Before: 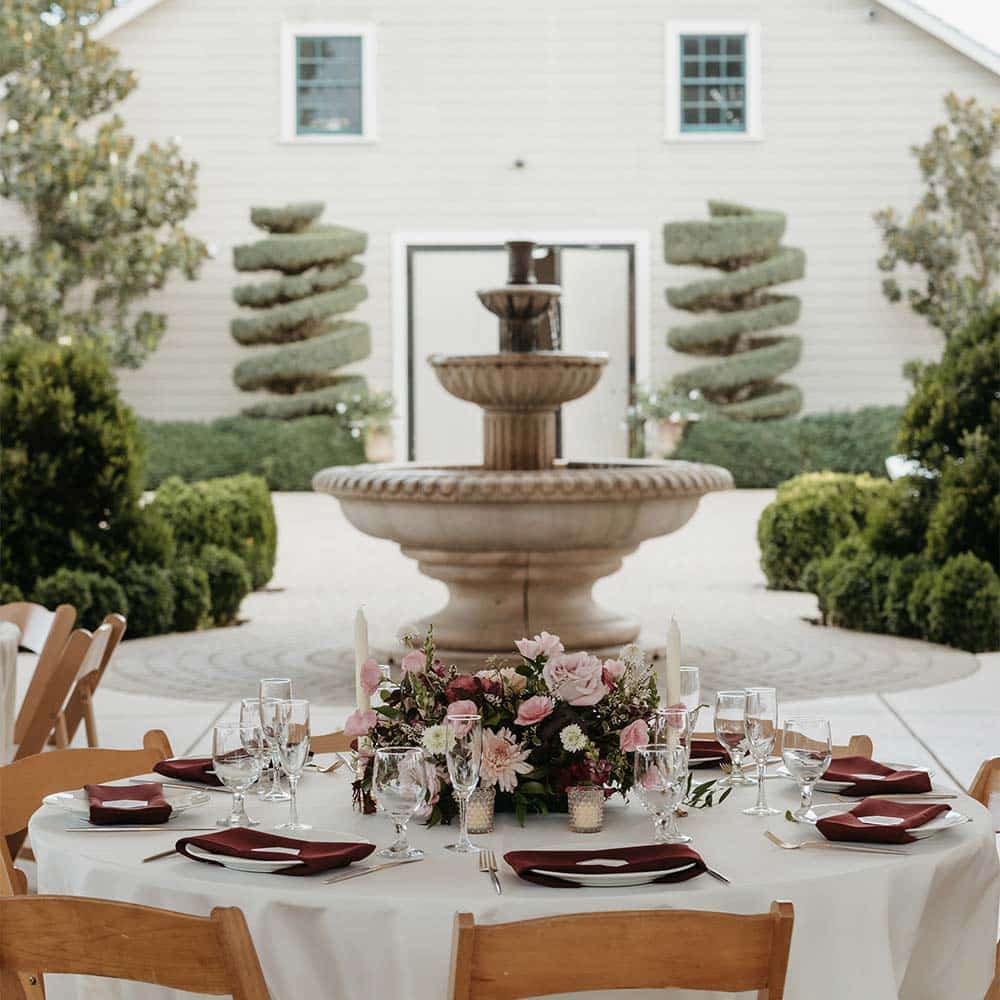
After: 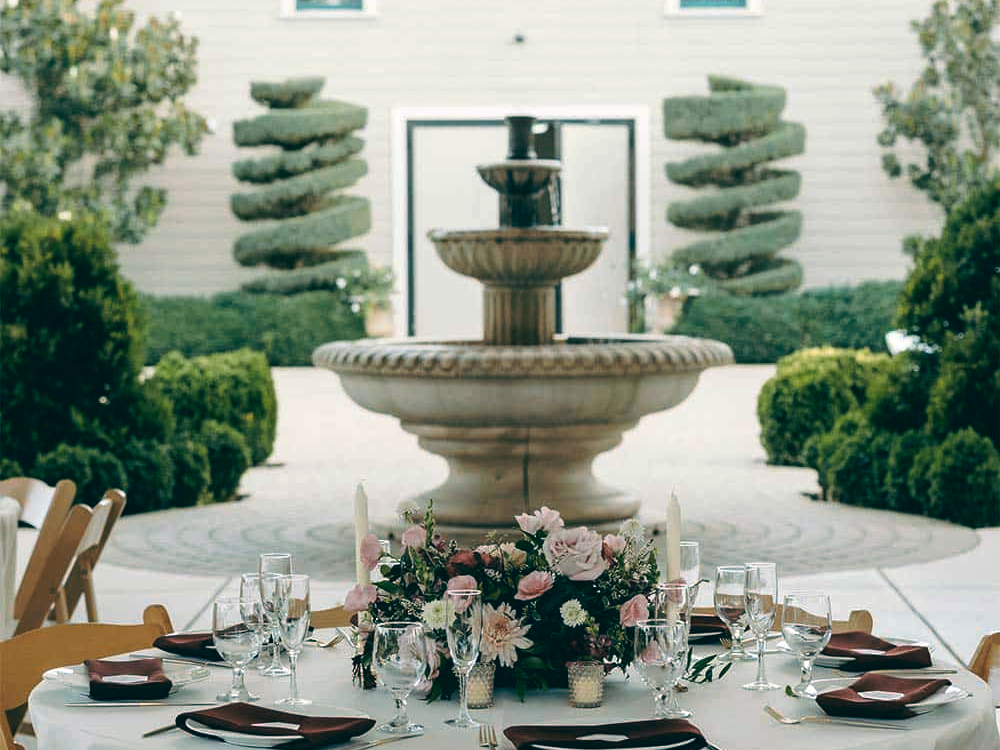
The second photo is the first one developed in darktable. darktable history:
color correction: highlights a* -20.08, highlights b* 9.8, shadows a* -20.4, shadows b* -10.76
tone curve: curves: ch0 [(0, 0) (0.003, 0.002) (0.011, 0.009) (0.025, 0.02) (0.044, 0.035) (0.069, 0.055) (0.1, 0.08) (0.136, 0.109) (0.177, 0.142) (0.224, 0.179) (0.277, 0.222) (0.335, 0.268) (0.399, 0.329) (0.468, 0.409) (0.543, 0.495) (0.623, 0.579) (0.709, 0.669) (0.801, 0.767) (0.898, 0.885) (1, 1)], preserve colors none
white balance: red 1.188, blue 1.11
crop and rotate: top 12.5%, bottom 12.5%
